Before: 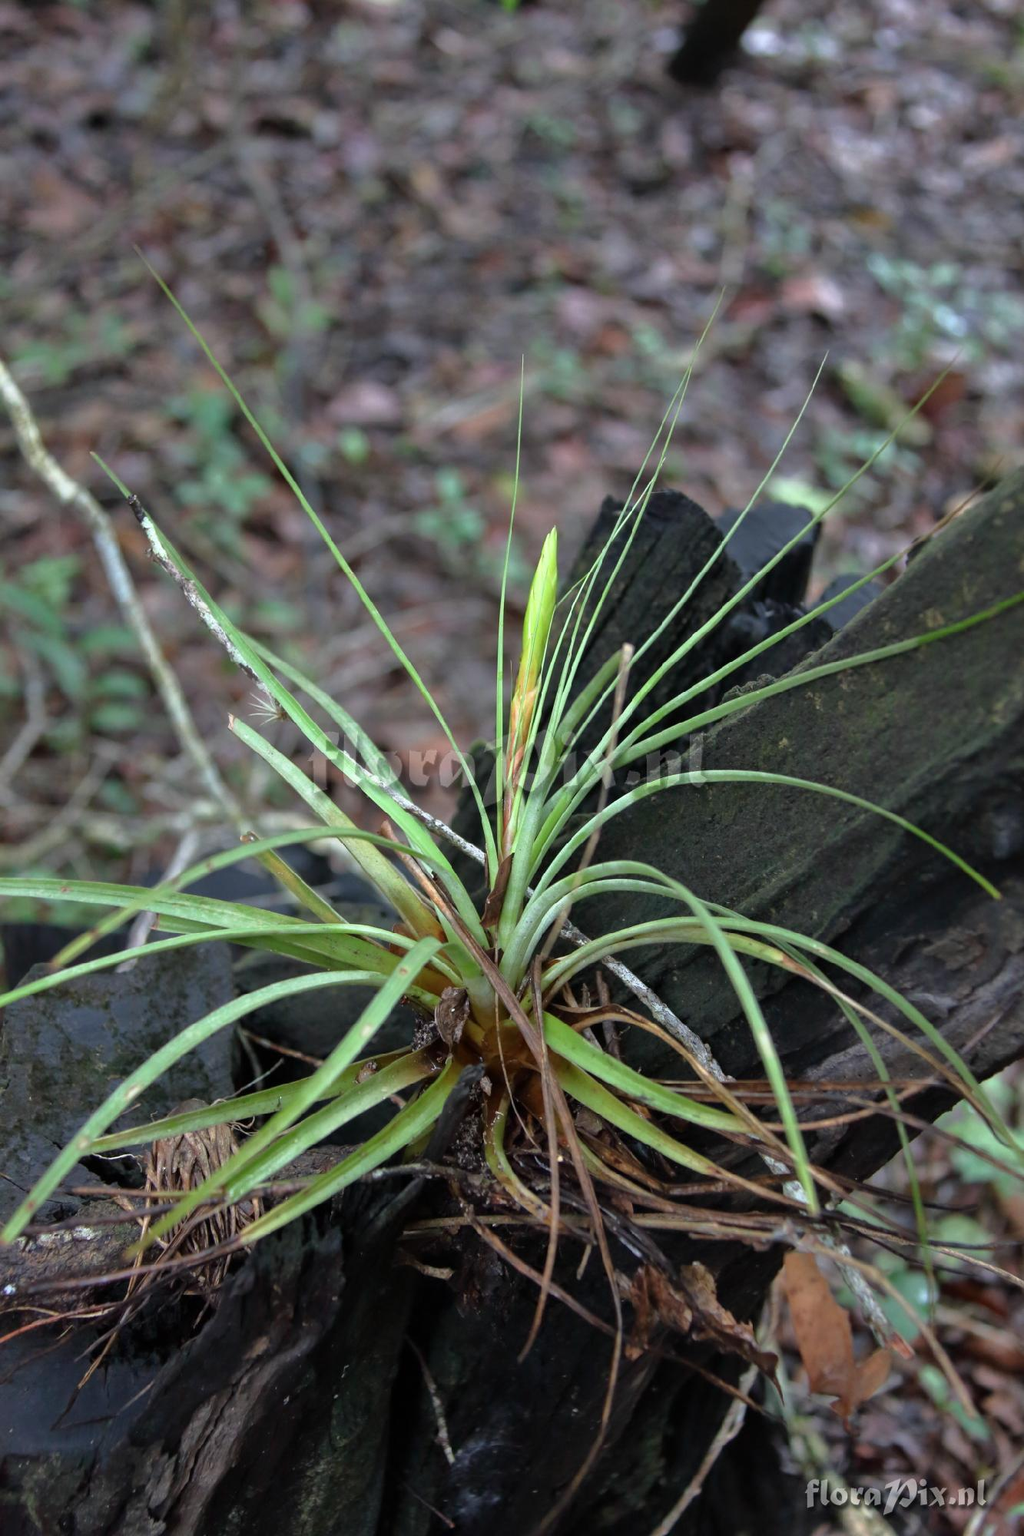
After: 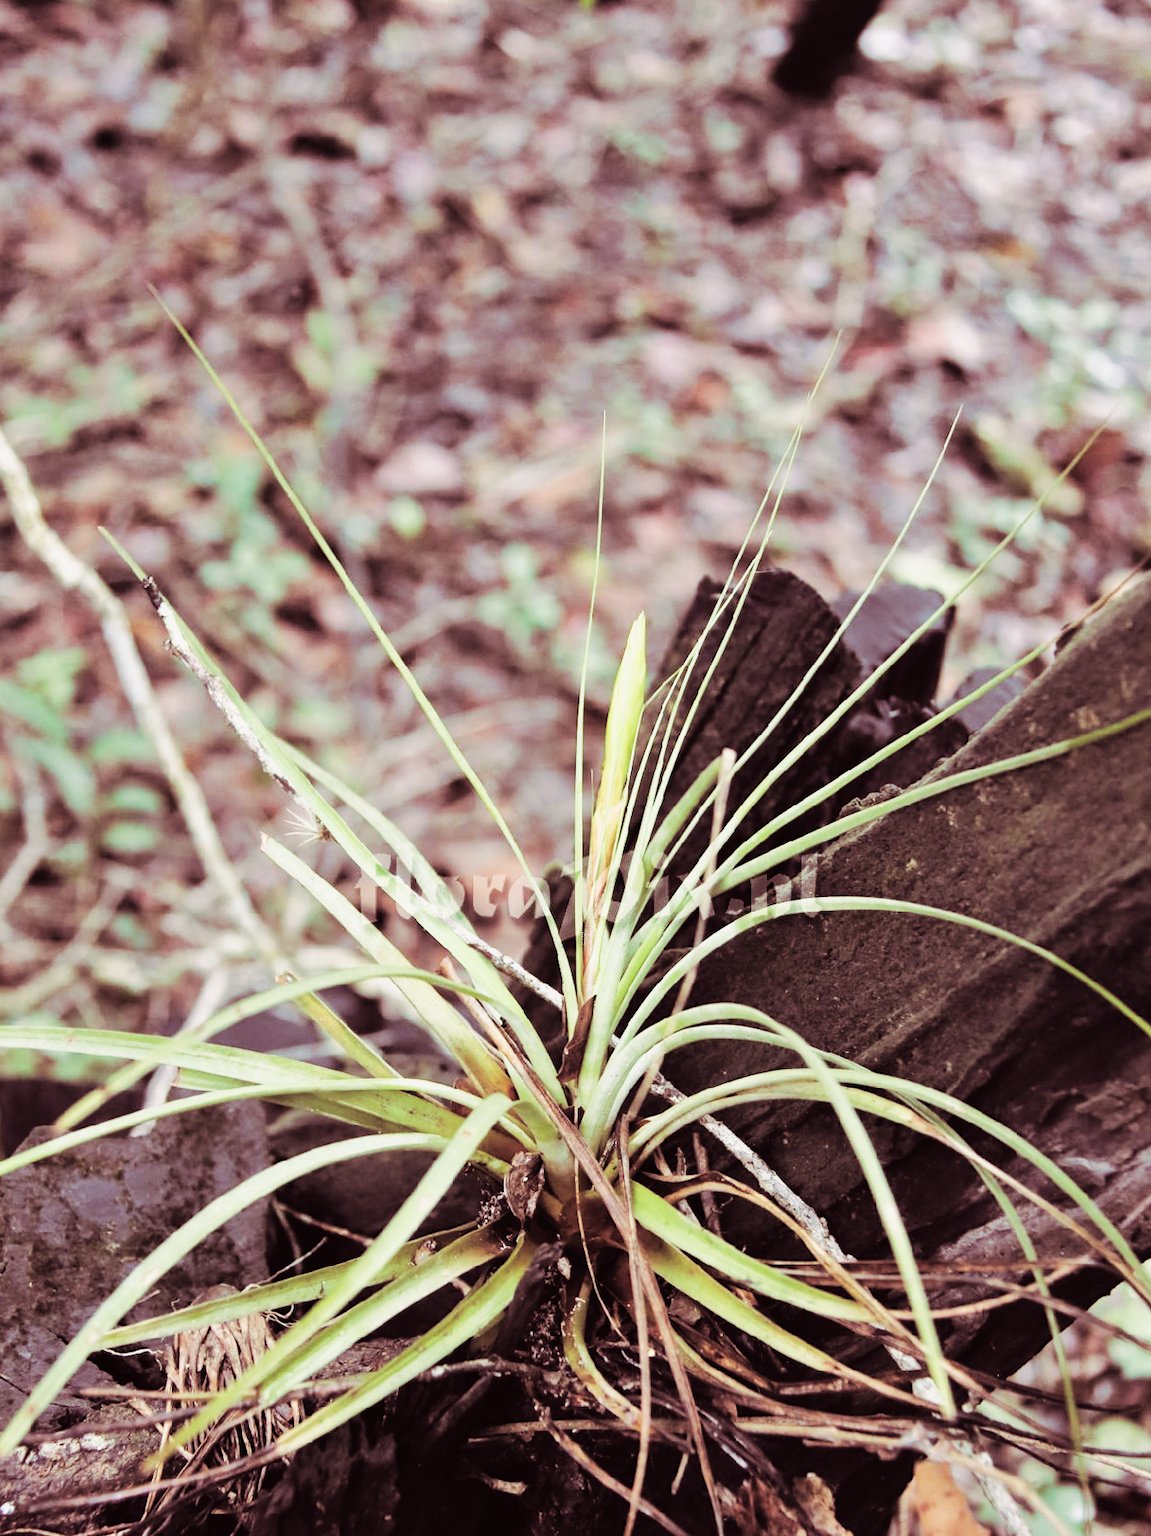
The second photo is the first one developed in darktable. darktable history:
color balance: lift [1.005, 0.99, 1.007, 1.01], gamma [1, 0.979, 1.011, 1.021], gain [0.923, 1.098, 1.025, 0.902], input saturation 90.45%, contrast 7.73%, output saturation 105.91%
exposure: black level correction 0, exposure 1.379 EV, compensate exposure bias true, compensate highlight preservation false
split-toning: highlights › hue 187.2°, highlights › saturation 0.83, balance -68.05, compress 56.43%
color correction: highlights a* 0.003, highlights b* -0.283
crop and rotate: angle 0.2°, left 0.275%, right 3.127%, bottom 14.18%
tone equalizer: on, module defaults
sigmoid: contrast 1.7, skew -0.2, preserve hue 0%, red attenuation 0.1, red rotation 0.035, green attenuation 0.1, green rotation -0.017, blue attenuation 0.15, blue rotation -0.052, base primaries Rec2020
color balance rgb: shadows lift › hue 87.51°, highlights gain › chroma 1.62%, highlights gain › hue 55.1°, global offset › chroma 0.1%, global offset › hue 253.66°, linear chroma grading › global chroma 0.5%
